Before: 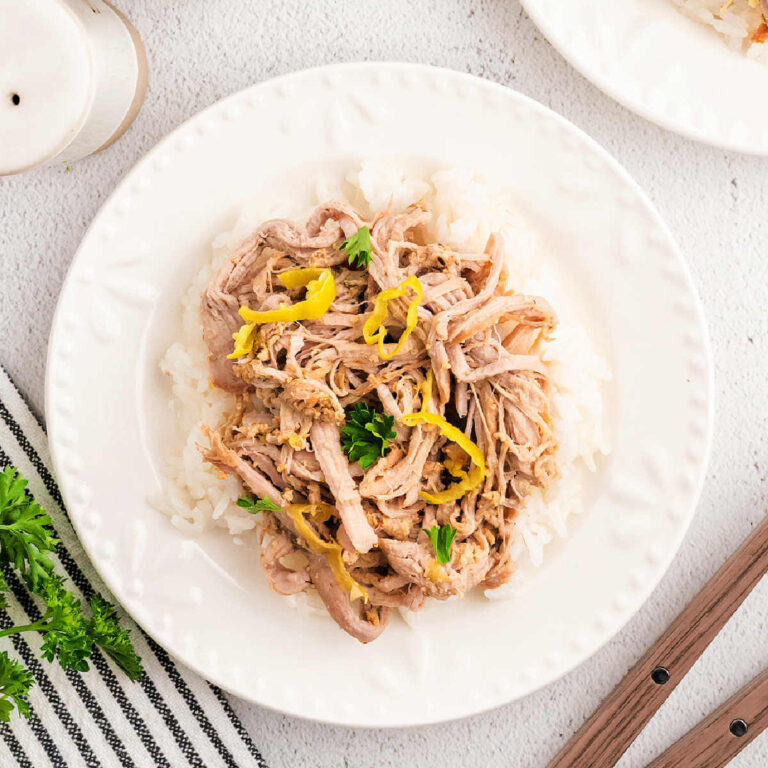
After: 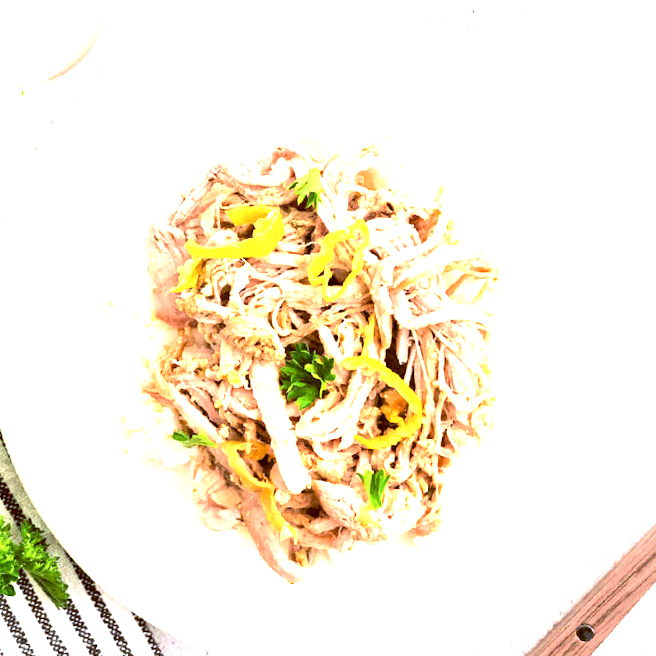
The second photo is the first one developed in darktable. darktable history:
exposure: black level correction 0, exposure 1.45 EV, compensate exposure bias true, compensate highlight preservation false
crop and rotate: angle -3.27°, left 5.211%, top 5.211%, right 4.607%, bottom 4.607%
color balance: lift [1, 1.015, 1.004, 0.985], gamma [1, 0.958, 0.971, 1.042], gain [1, 0.956, 0.977, 1.044]
